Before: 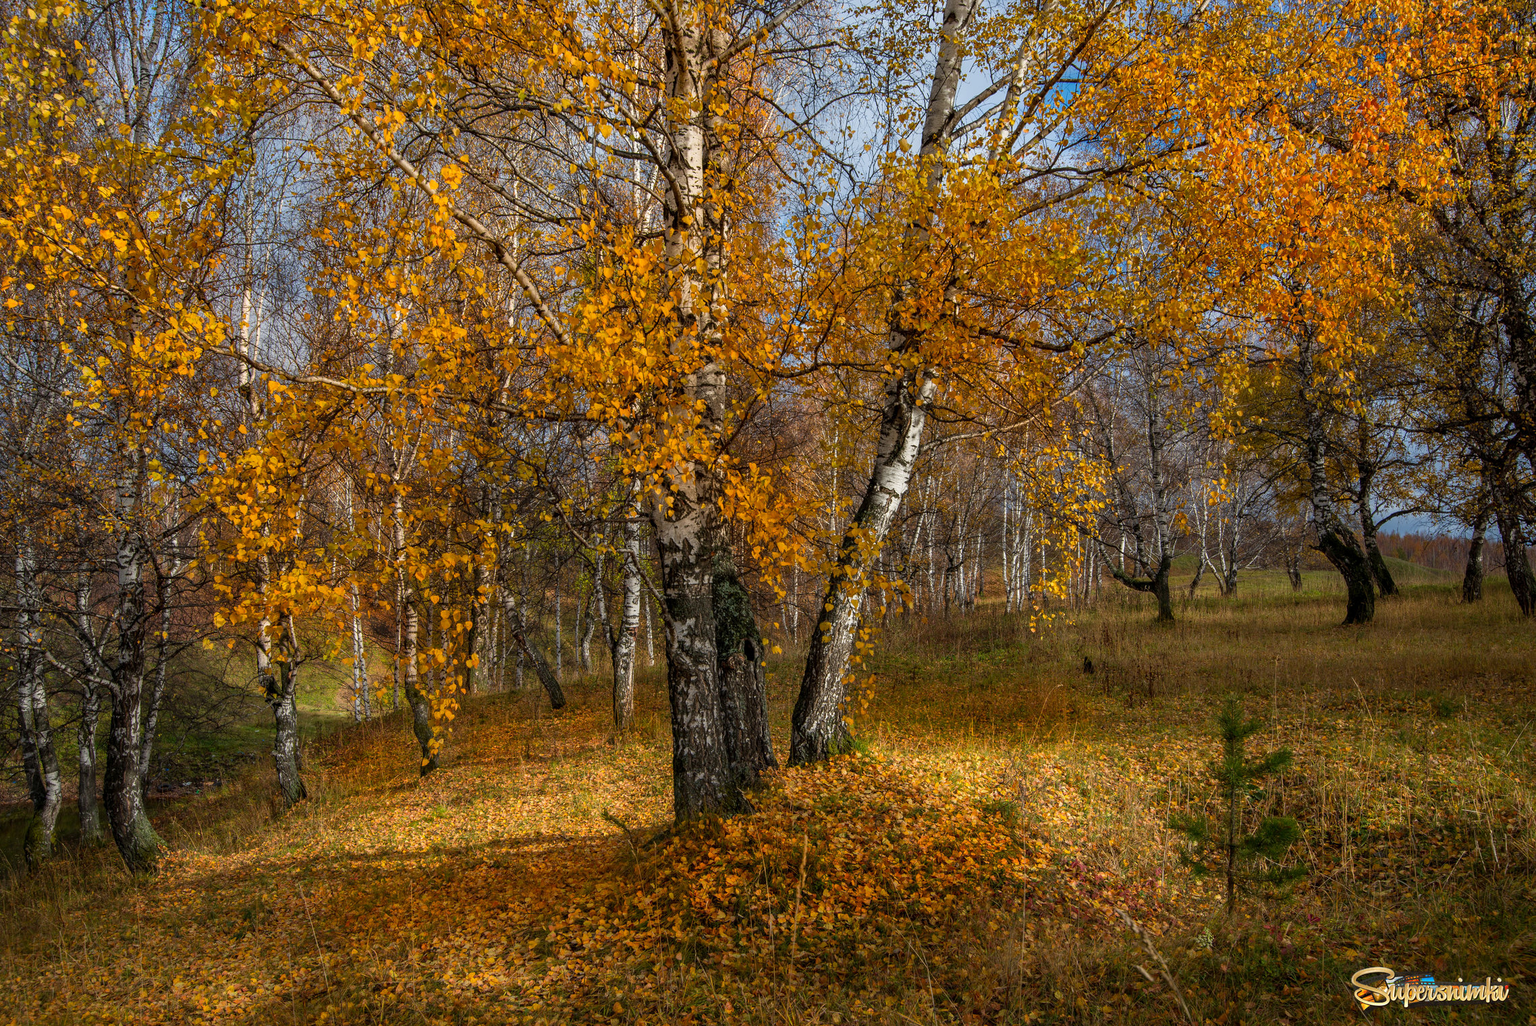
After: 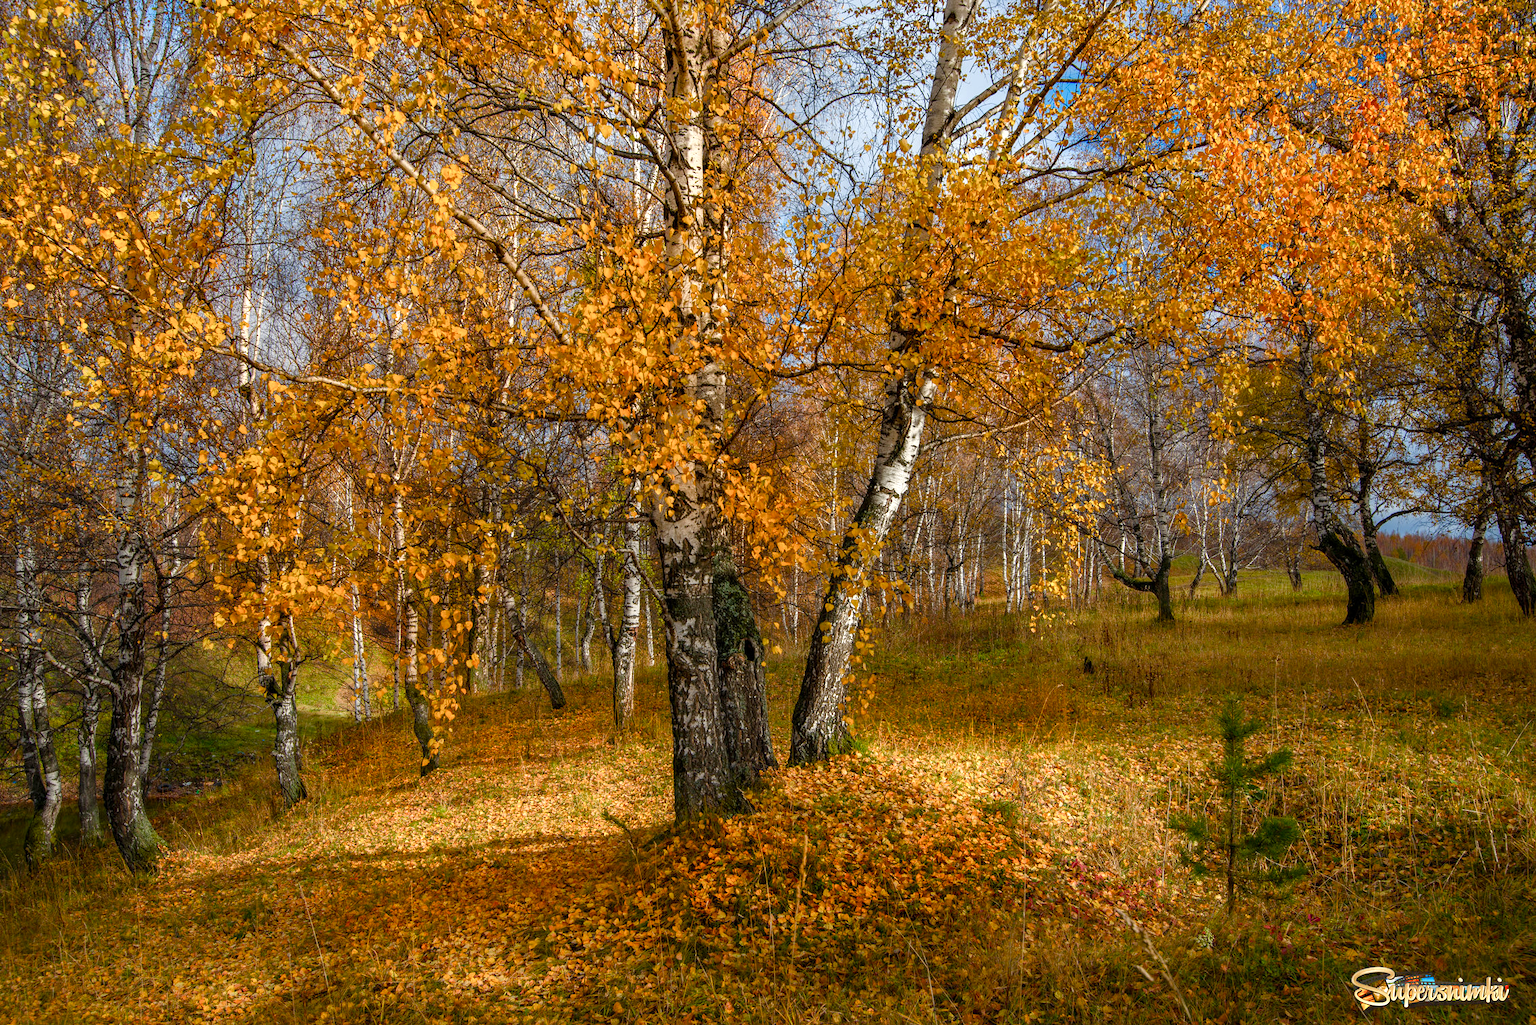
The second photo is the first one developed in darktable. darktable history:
color balance rgb: perceptual saturation grading › global saturation 20%, perceptual saturation grading › highlights -50%, perceptual saturation grading › shadows 30%, perceptual brilliance grading › global brilliance 10%, perceptual brilliance grading › shadows 15%
white balance: red 1.009, blue 0.985
